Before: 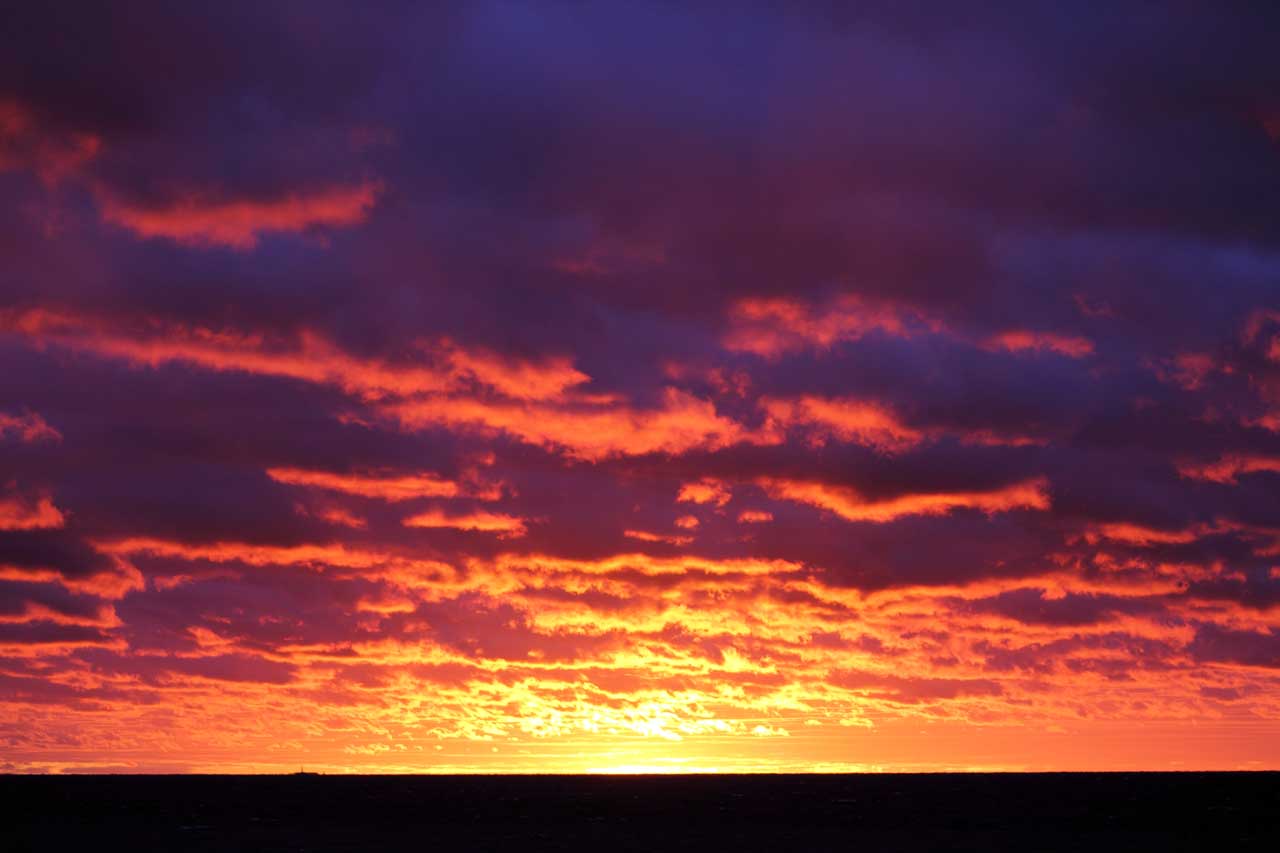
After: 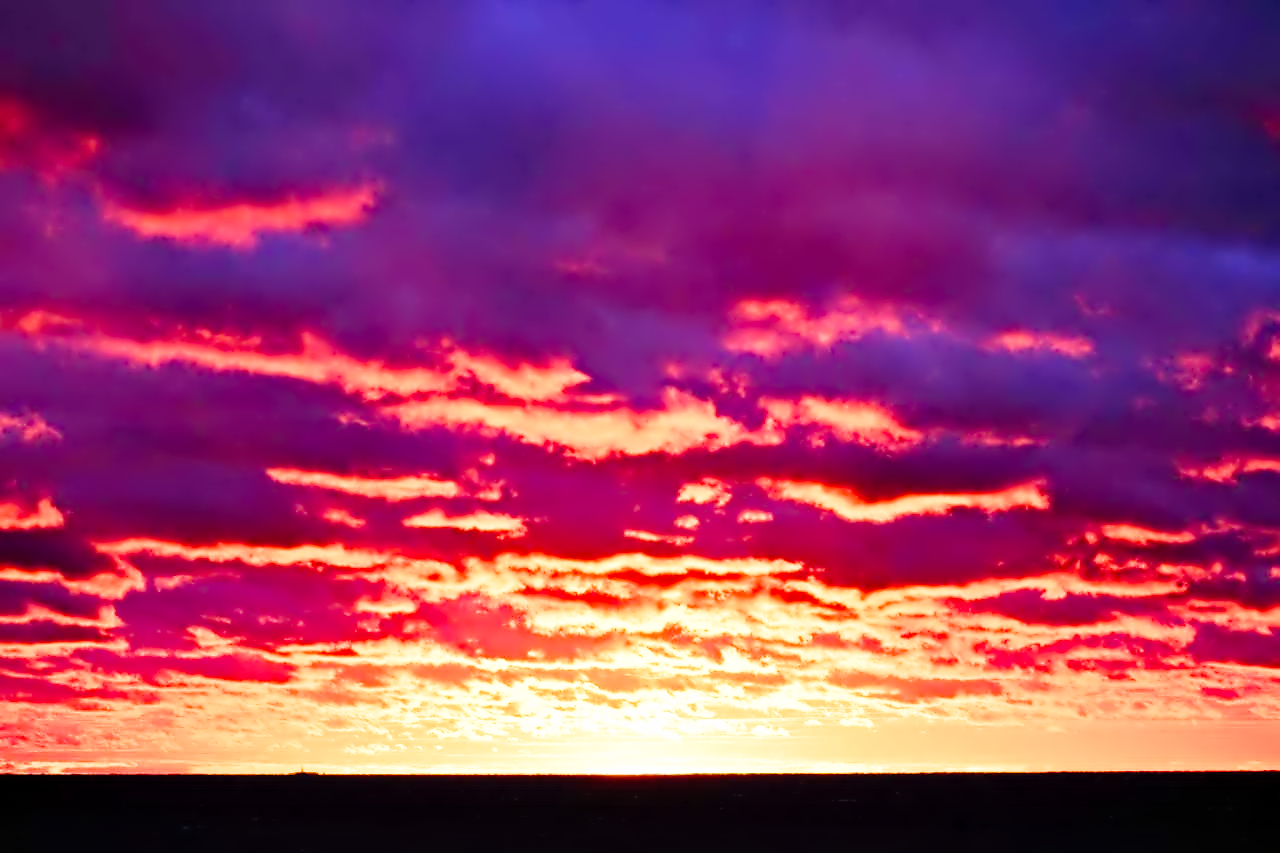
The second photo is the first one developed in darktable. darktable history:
contrast equalizer: octaves 7, y [[0.5, 0.542, 0.583, 0.625, 0.667, 0.708], [0.5 ×6], [0.5 ×6], [0, 0.033, 0.067, 0.1, 0.133, 0.167], [0, 0.05, 0.1, 0.15, 0.2, 0.25]]
color balance rgb: shadows lift › chroma 1%, shadows lift › hue 113°, highlights gain › chroma 0.2%, highlights gain › hue 333°, perceptual saturation grading › global saturation 20%, perceptual saturation grading › highlights -50%, perceptual saturation grading › shadows 25%, contrast -10%
base curve: curves: ch0 [(0, 0) (0.012, 0.01) (0.073, 0.168) (0.31, 0.711) (0.645, 0.957) (1, 1)], preserve colors none
